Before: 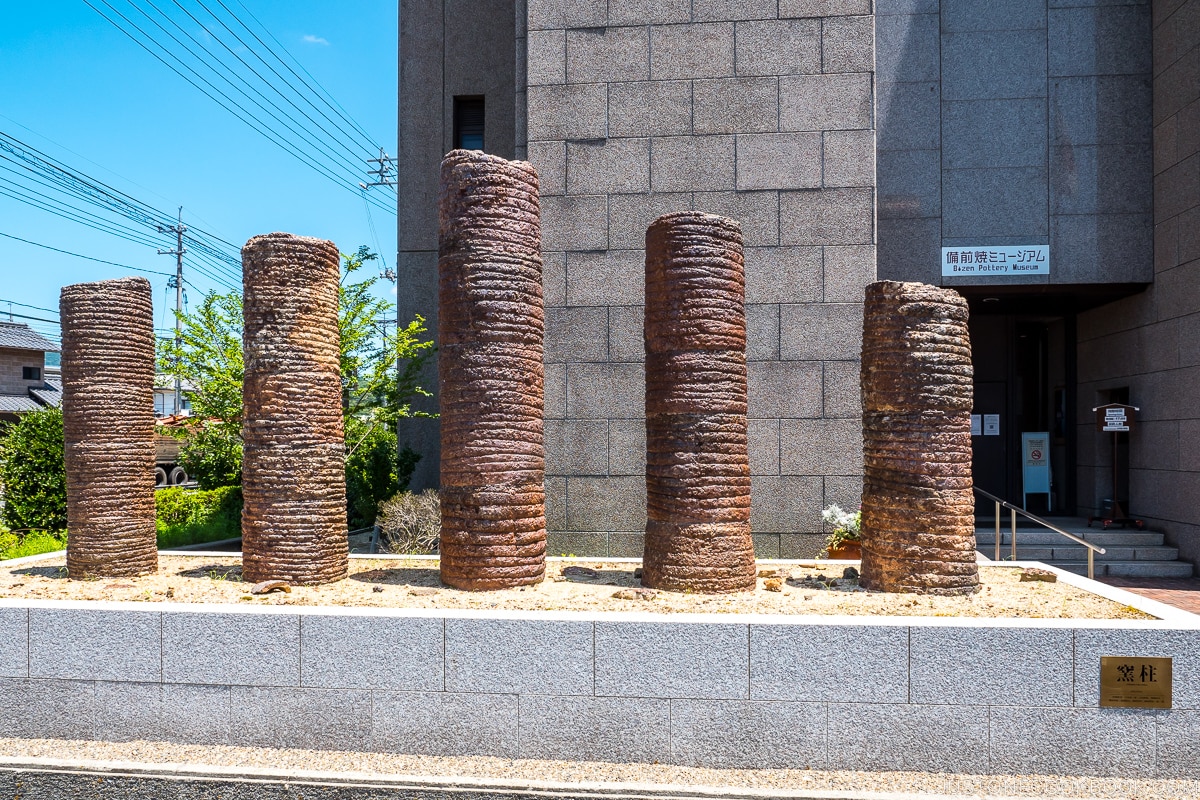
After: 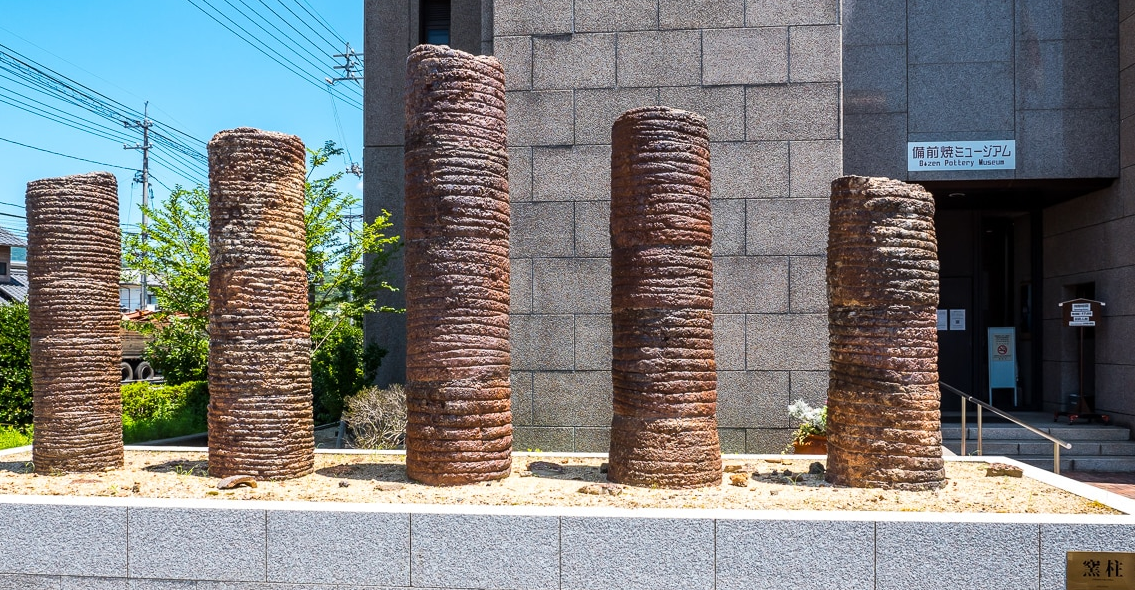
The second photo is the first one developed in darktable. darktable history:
crop and rotate: left 2.91%, top 13.371%, right 2.48%, bottom 12.816%
